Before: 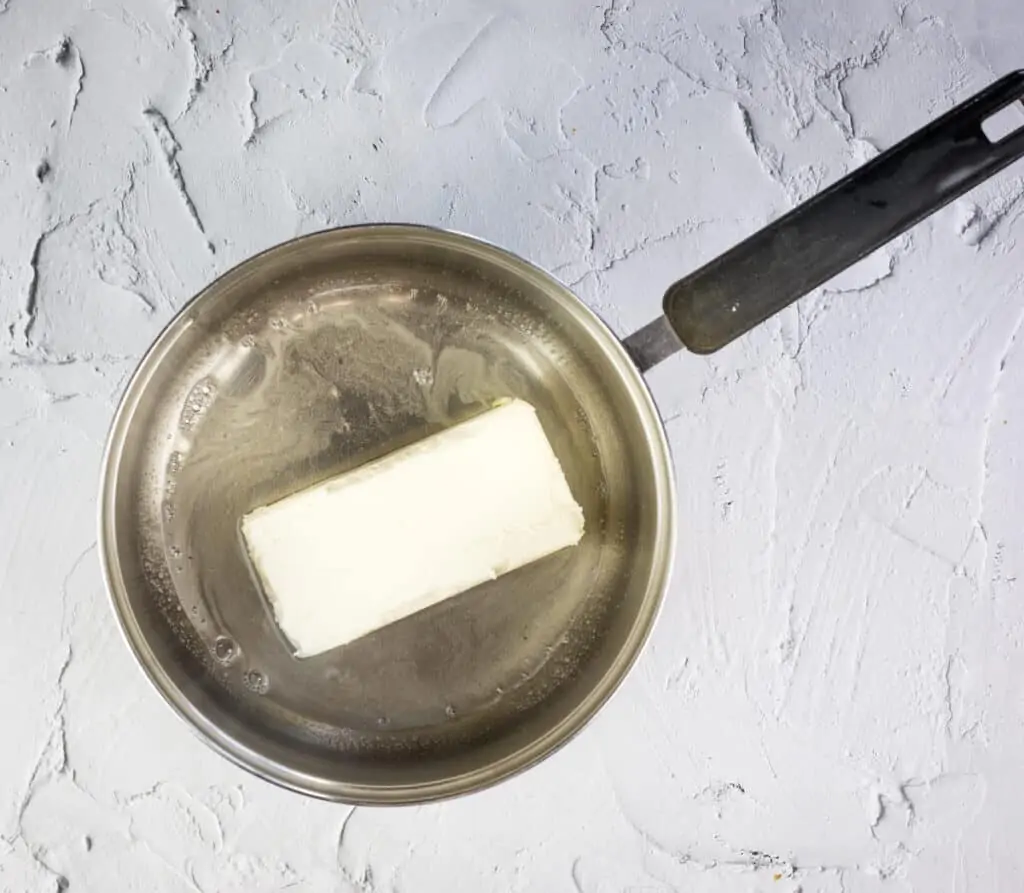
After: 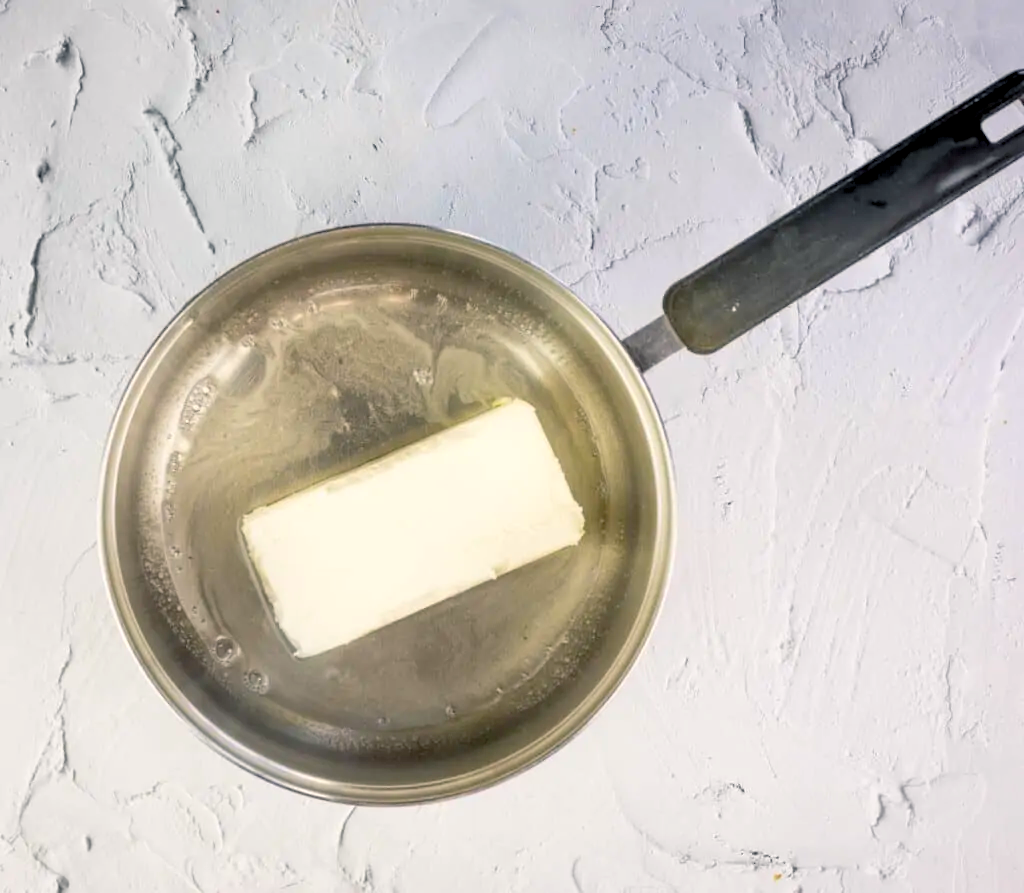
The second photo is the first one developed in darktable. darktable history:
color balance rgb: shadows lift › chroma 2%, shadows lift › hue 217.2°, power › hue 60°, highlights gain › chroma 1%, highlights gain › hue 69.6°, global offset › luminance -0.5%, perceptual saturation grading › global saturation 15%, global vibrance 15%
contrast brightness saturation: brightness 0.13
